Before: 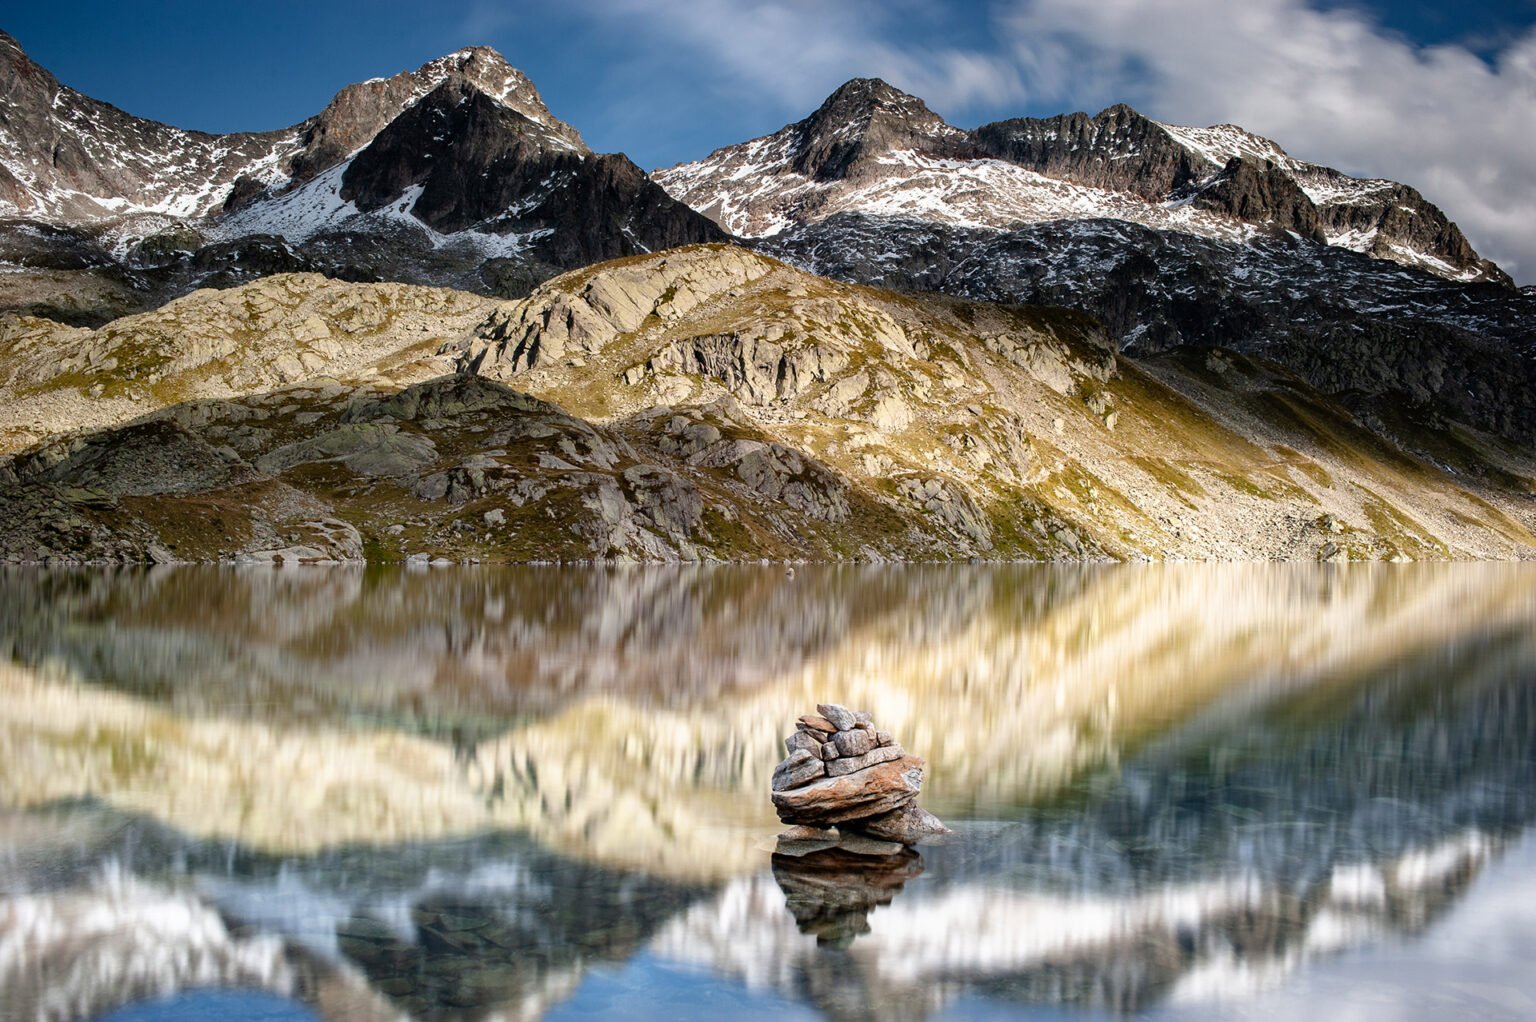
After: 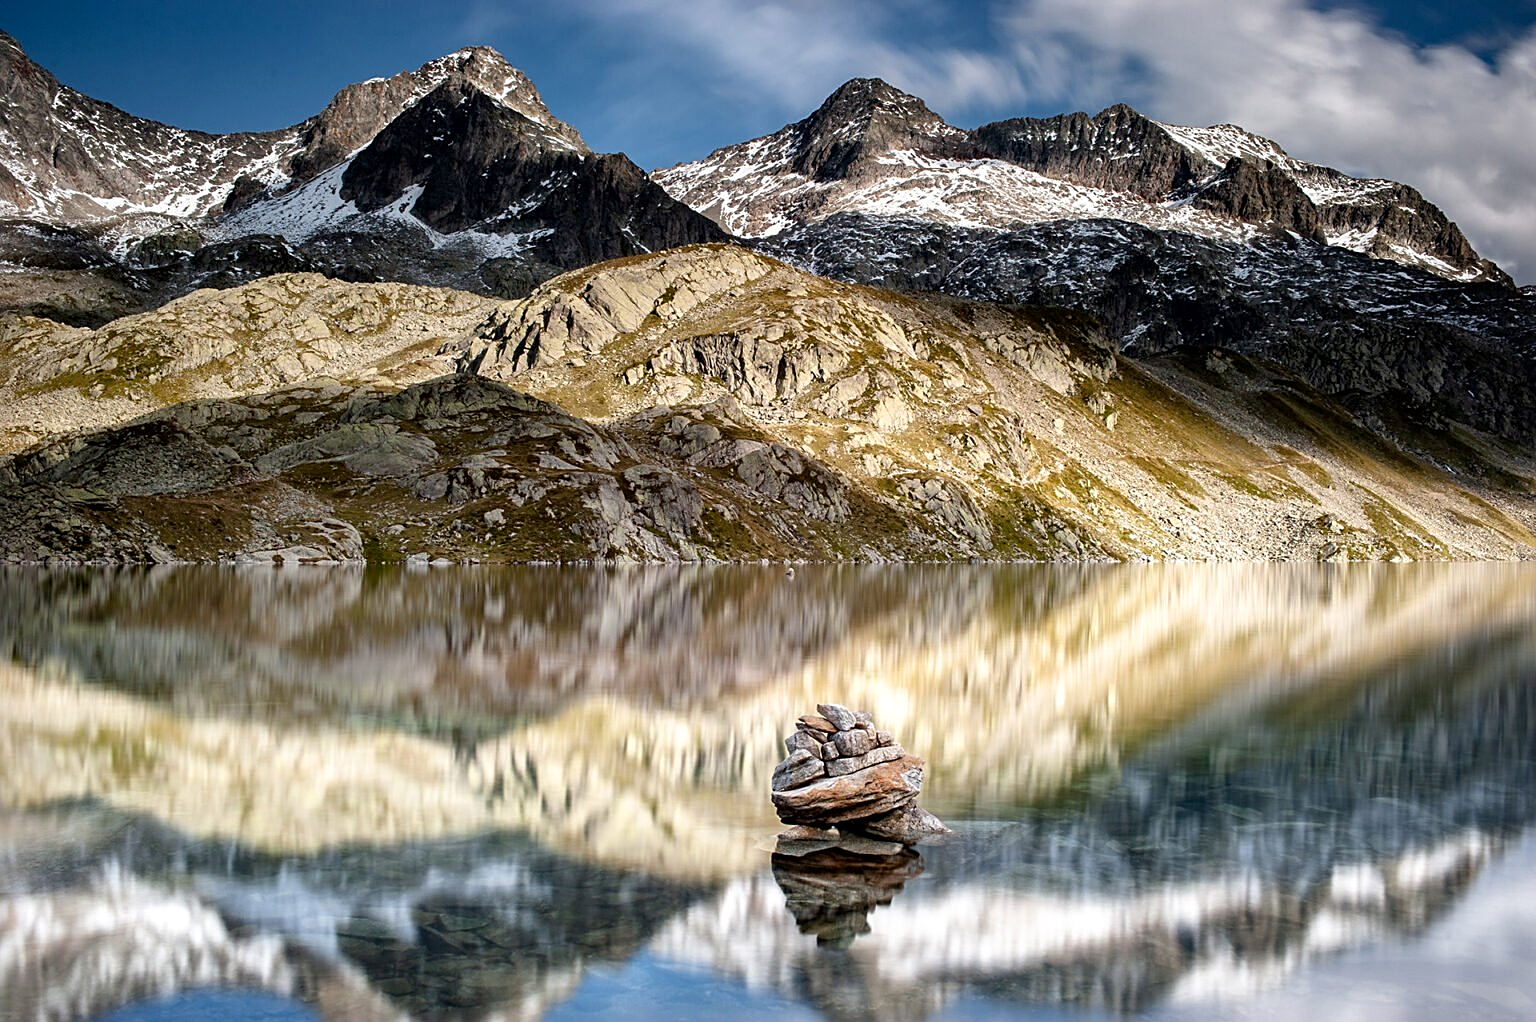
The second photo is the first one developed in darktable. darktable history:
sharpen: on, module defaults
local contrast: mode bilateral grid, contrast 20, coarseness 50, detail 130%, midtone range 0.2
